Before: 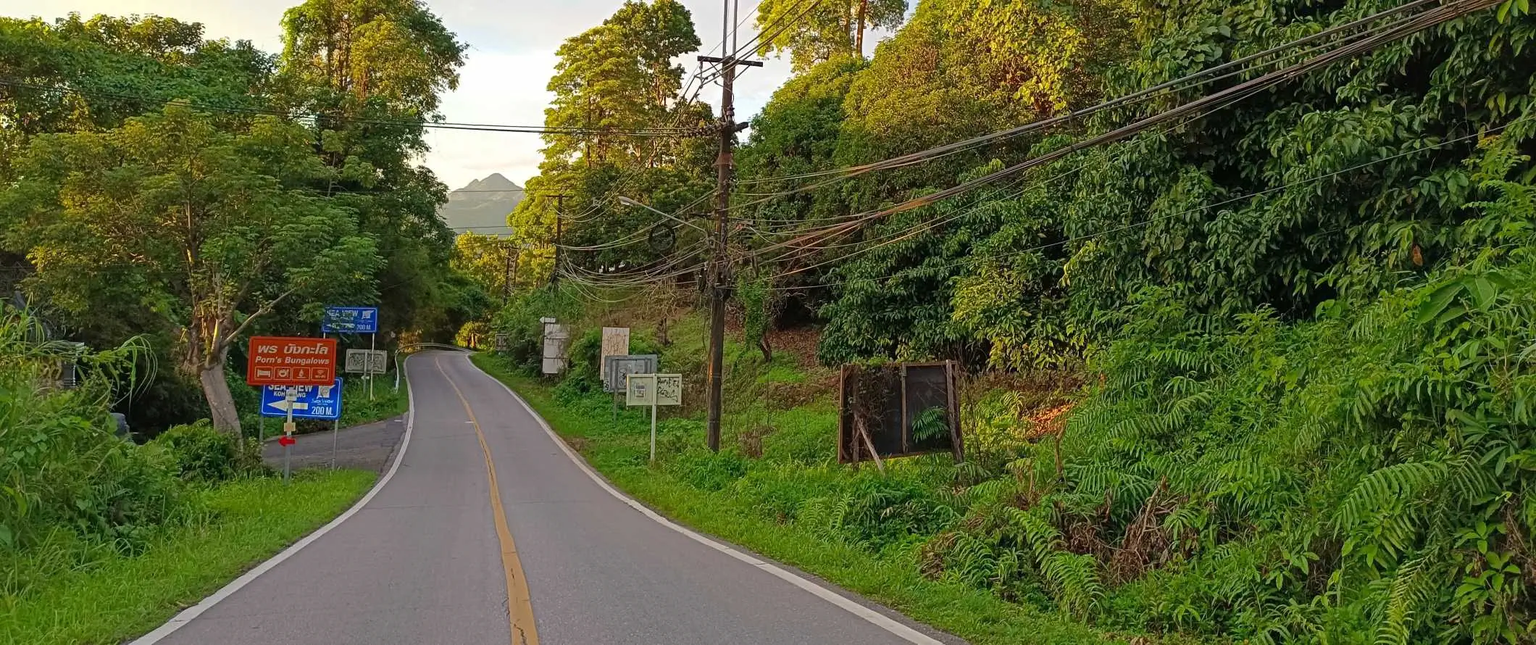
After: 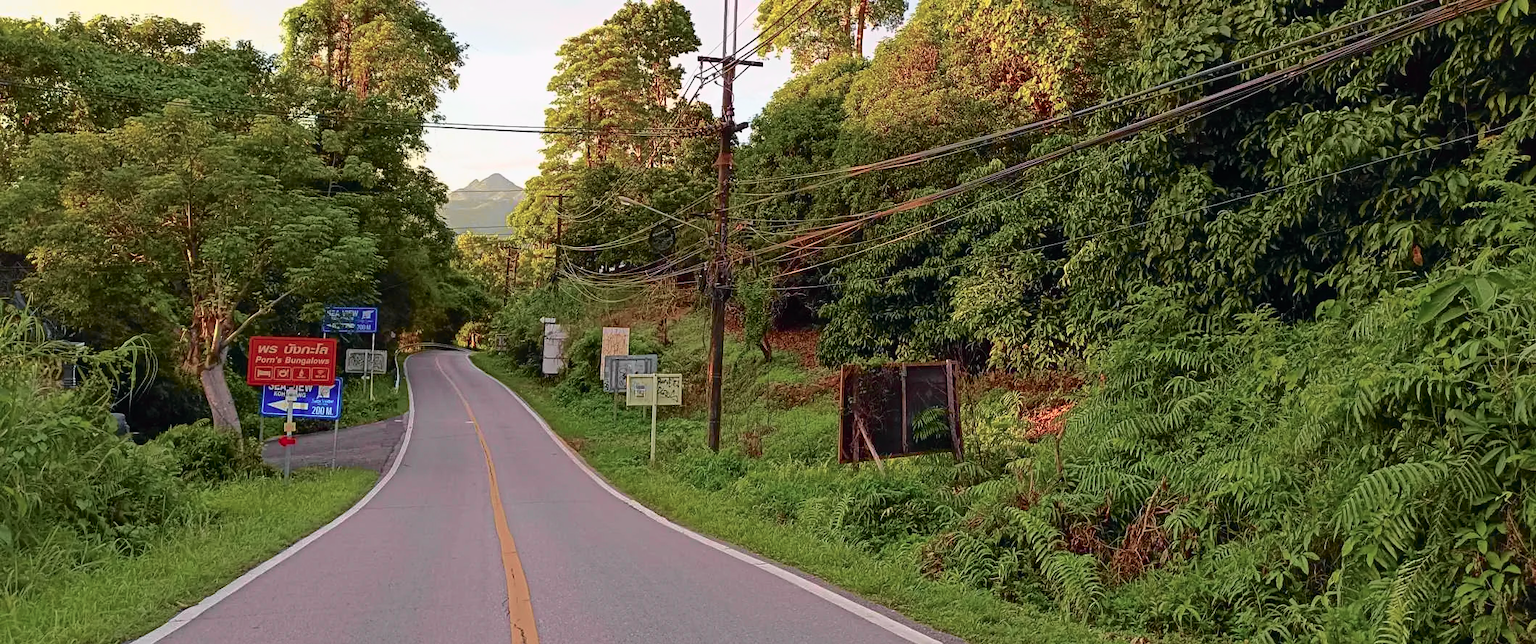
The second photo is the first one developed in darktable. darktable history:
tone curve: curves: ch0 [(0, 0) (0.105, 0.068) (0.195, 0.162) (0.283, 0.283) (0.384, 0.404) (0.485, 0.531) (0.638, 0.681) (0.795, 0.879) (1, 0.977)]; ch1 [(0, 0) (0.161, 0.092) (0.35, 0.33) (0.379, 0.401) (0.456, 0.469) (0.498, 0.506) (0.521, 0.549) (0.58, 0.624) (0.635, 0.671) (1, 1)]; ch2 [(0, 0) (0.371, 0.362) (0.437, 0.437) (0.483, 0.484) (0.53, 0.515) (0.56, 0.58) (0.622, 0.606) (1, 1)], color space Lab, independent channels, preserve colors none
